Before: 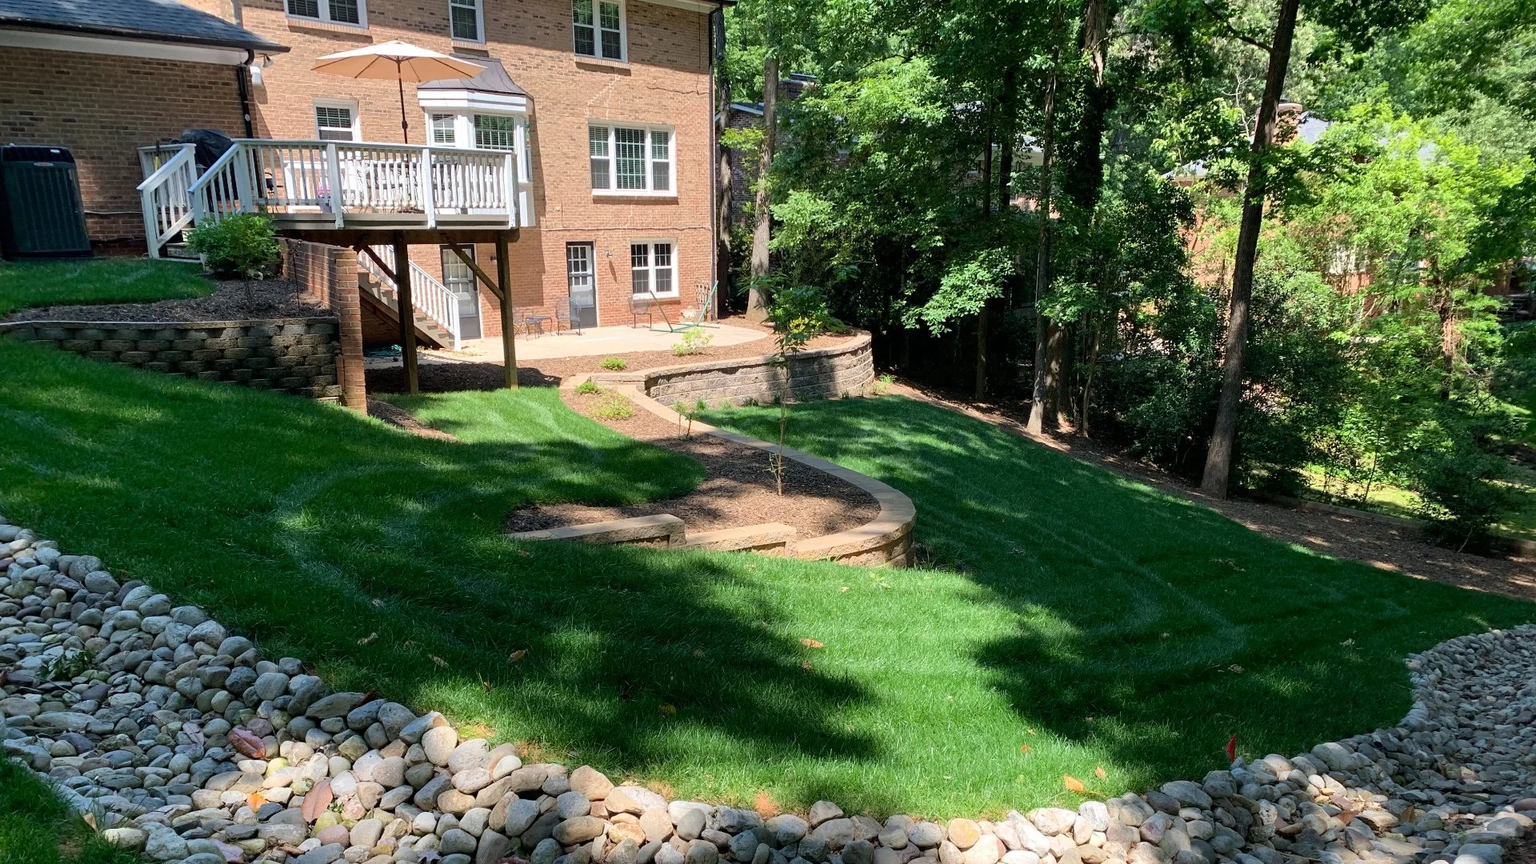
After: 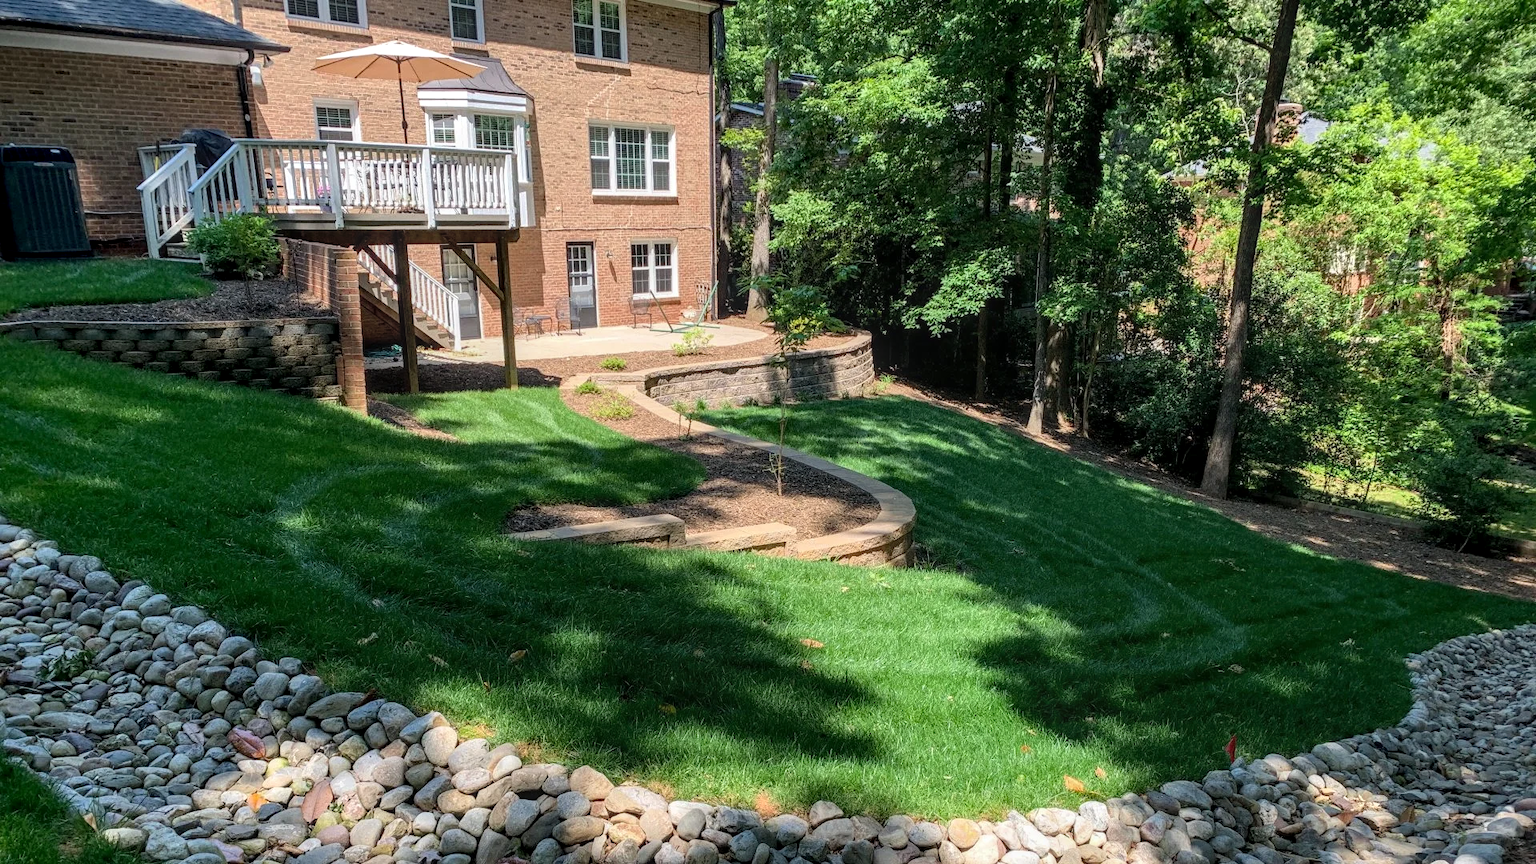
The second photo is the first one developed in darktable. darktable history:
local contrast: highlights 6%, shadows 4%, detail 133%
